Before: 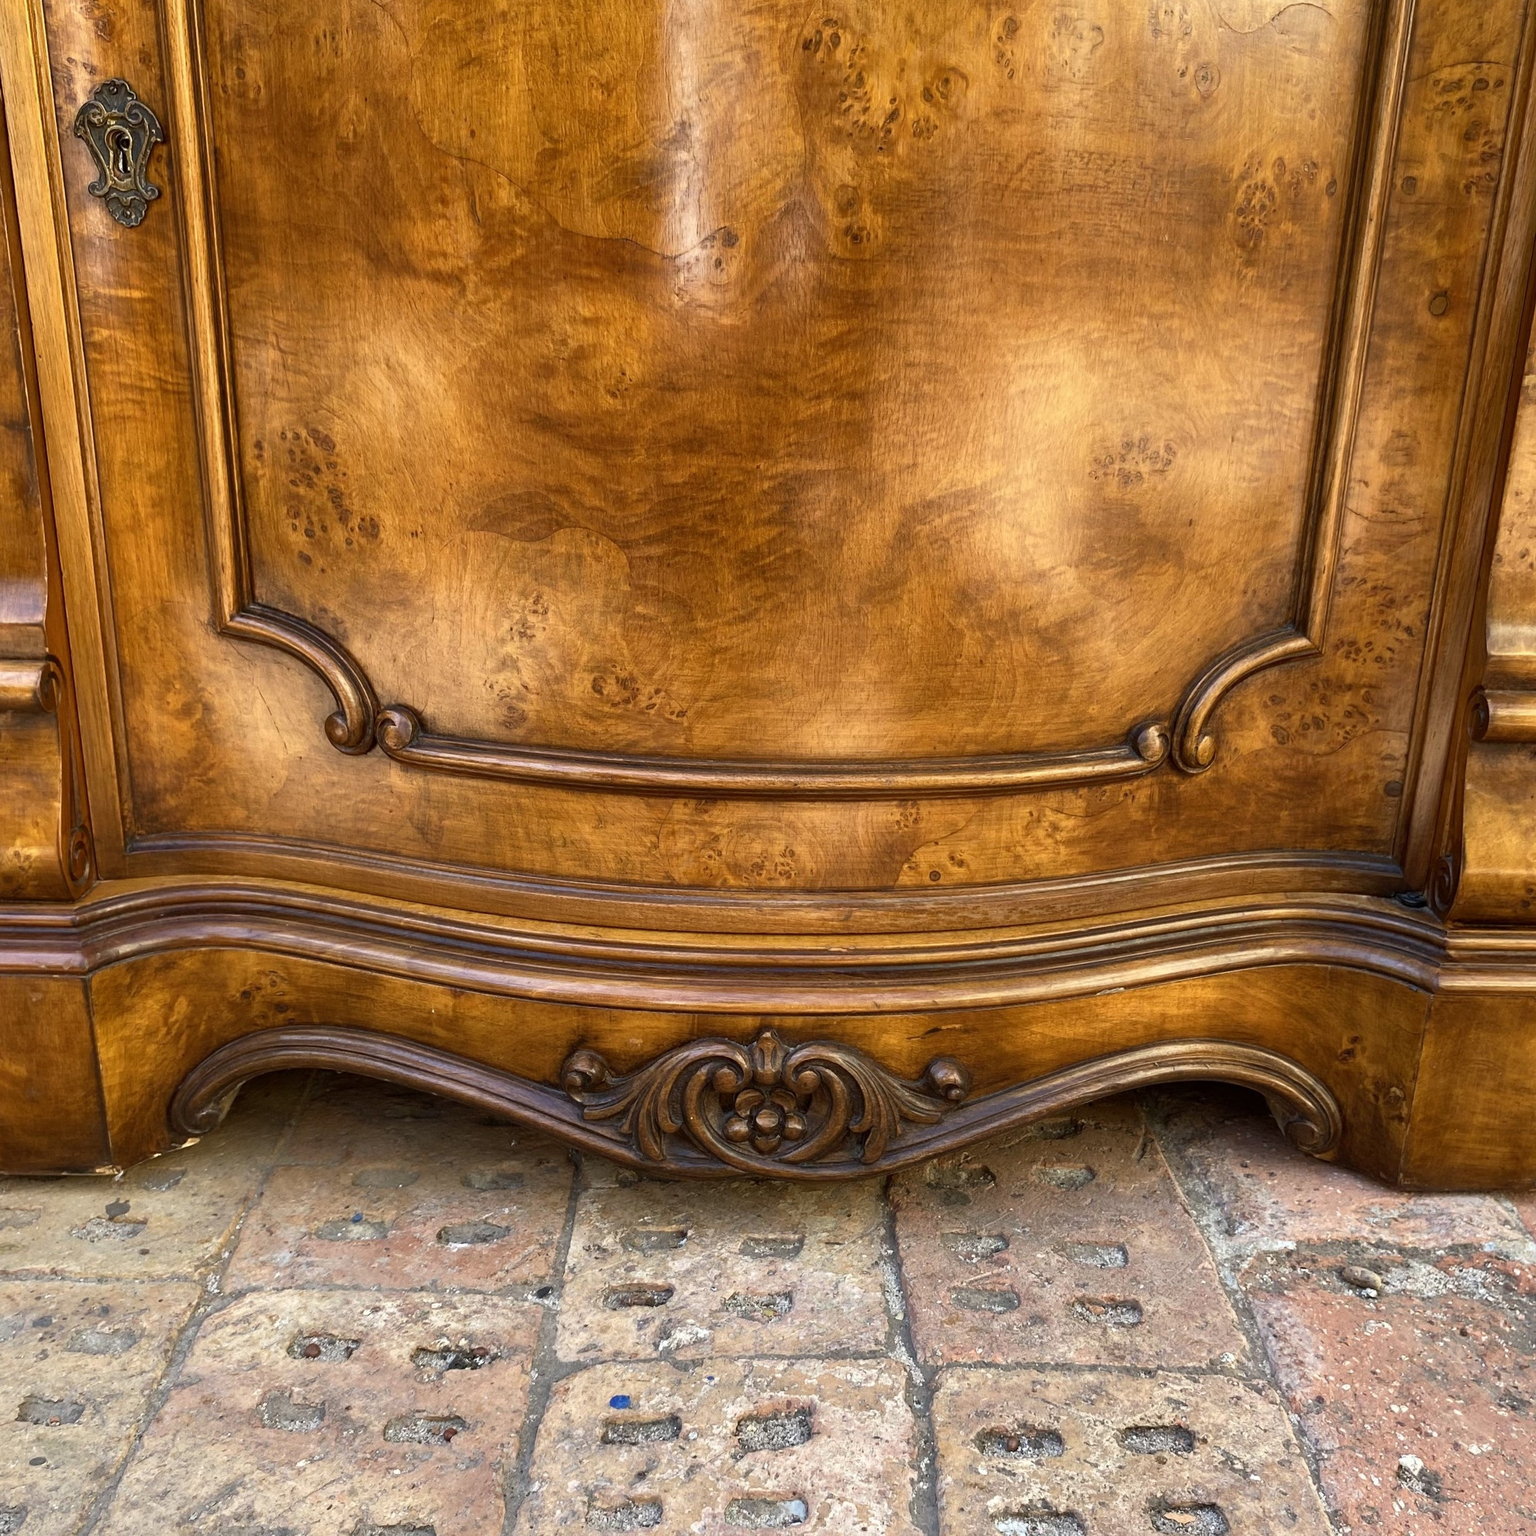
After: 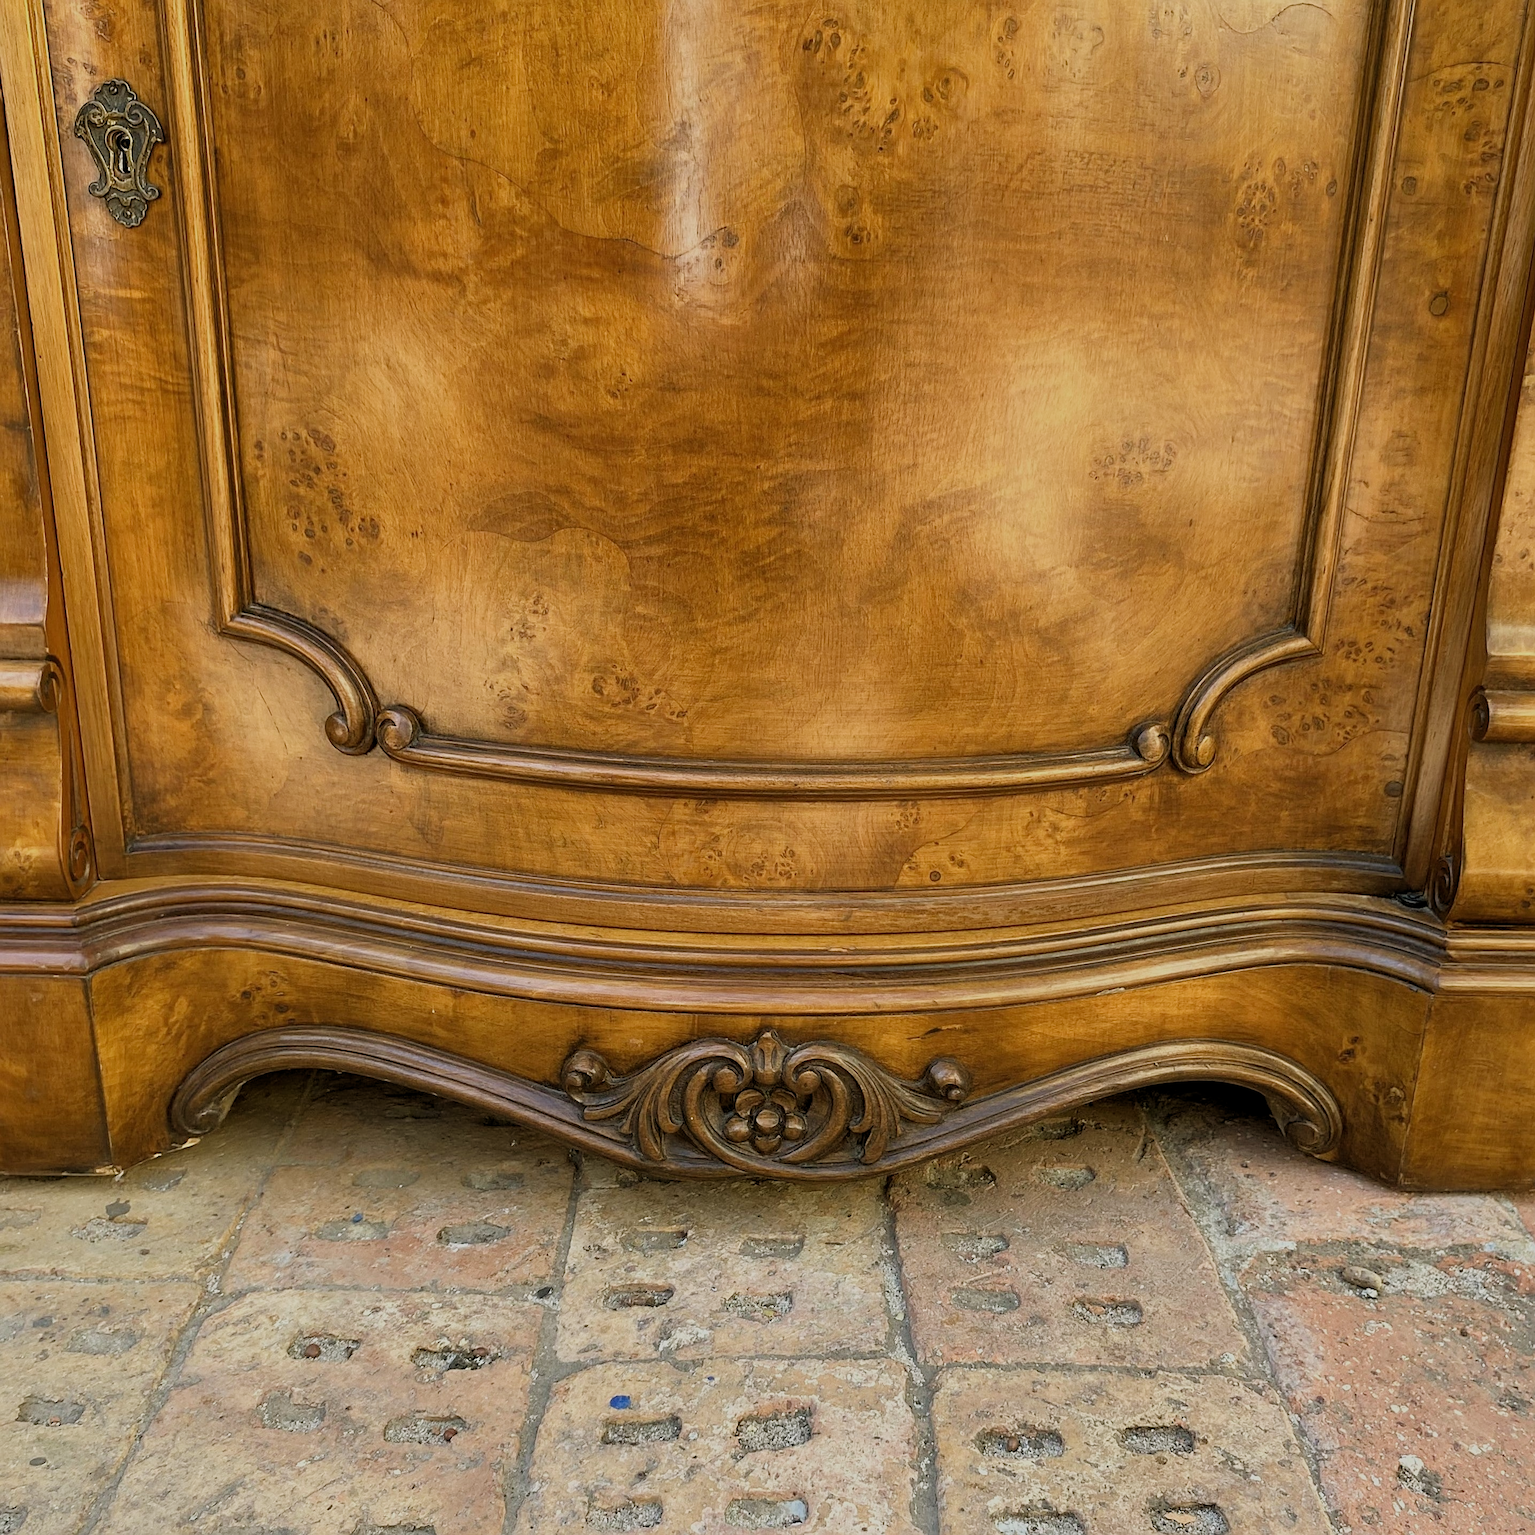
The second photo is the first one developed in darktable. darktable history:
sharpen: on, module defaults
color balance: mode lift, gamma, gain (sRGB), lift [1.04, 1, 1, 0.97], gamma [1.01, 1, 1, 0.97], gain [0.96, 1, 1, 0.97]
filmic rgb: black relative exposure -8.79 EV, white relative exposure 4.98 EV, threshold 3 EV, target black luminance 0%, hardness 3.77, latitude 66.33%, contrast 0.822, shadows ↔ highlights balance 20%, color science v5 (2021), contrast in shadows safe, contrast in highlights safe, enable highlight reconstruction true
bloom: size 16%, threshold 98%, strength 20%
levels: levels [0.016, 0.484, 0.953]
